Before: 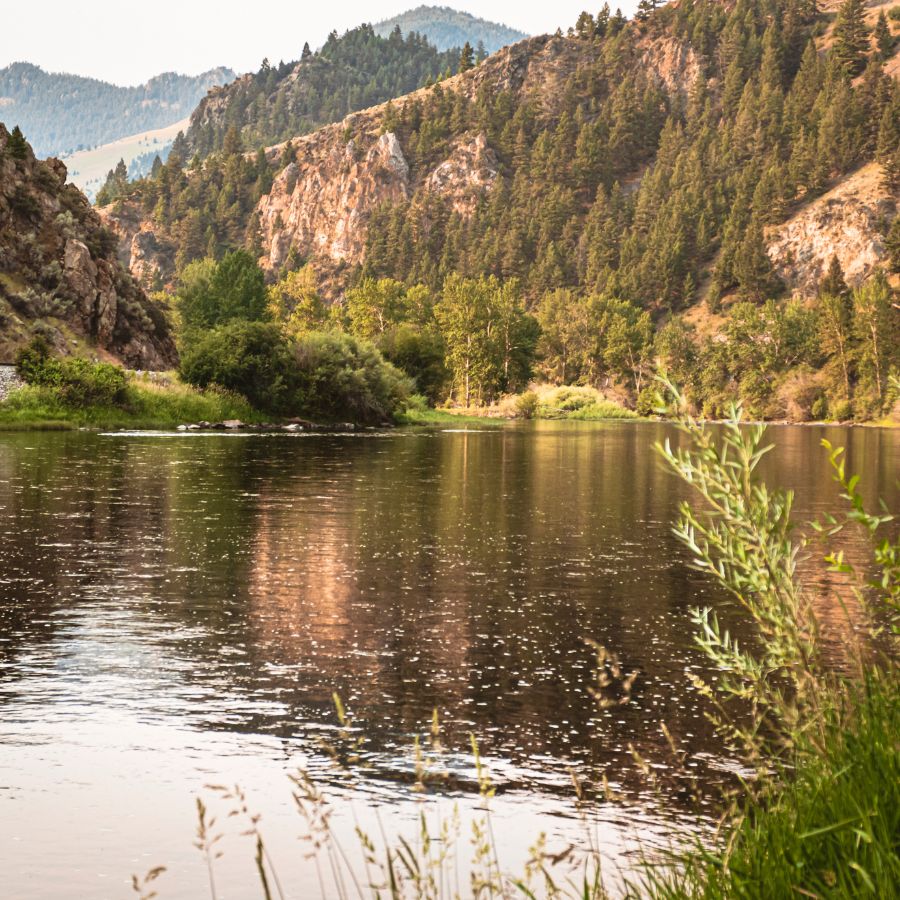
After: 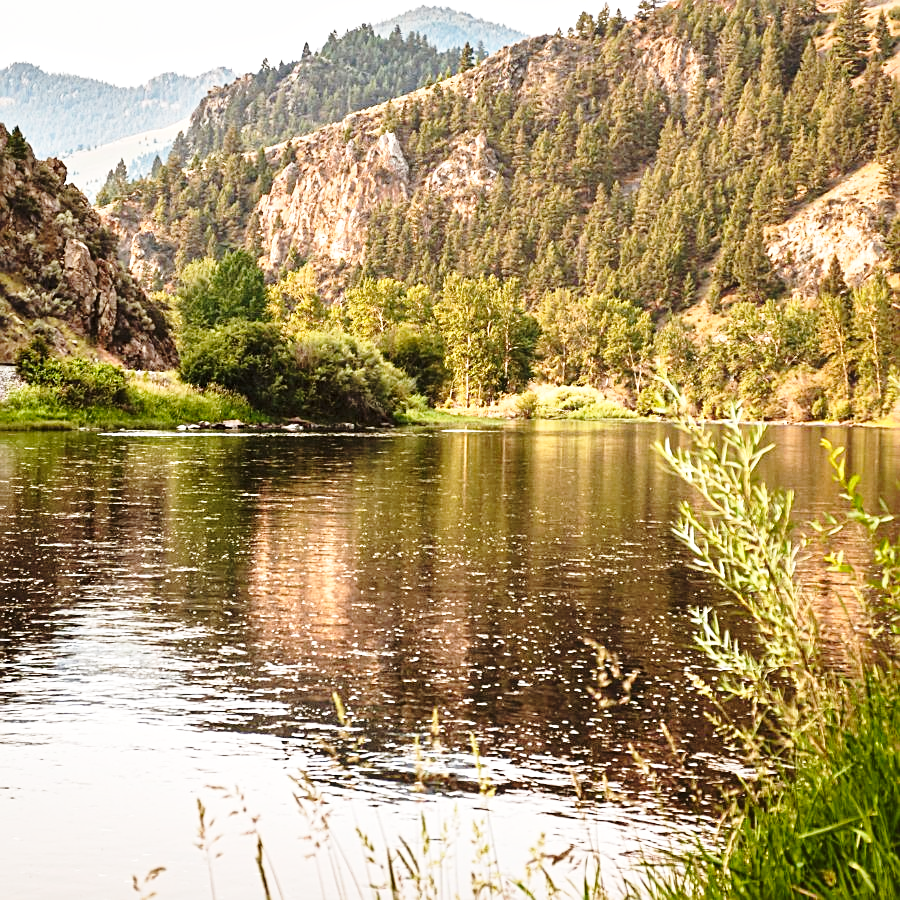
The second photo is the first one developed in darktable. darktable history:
sharpen: on, module defaults
local contrast: mode bilateral grid, contrast 27, coarseness 16, detail 116%, midtone range 0.2
base curve: curves: ch0 [(0, 0) (0.028, 0.03) (0.121, 0.232) (0.46, 0.748) (0.859, 0.968) (1, 1)], preserve colors none
